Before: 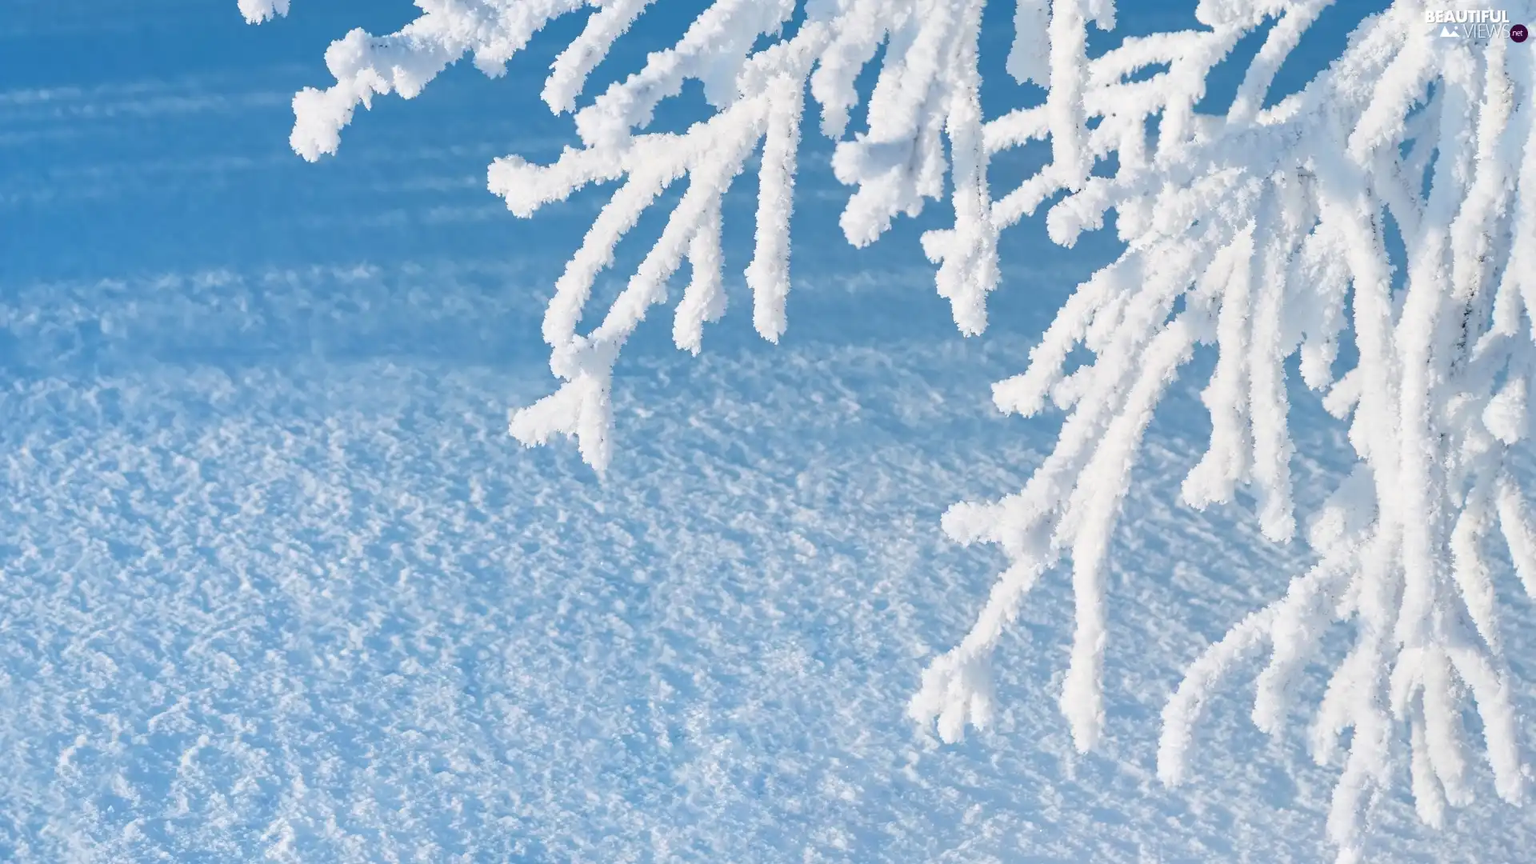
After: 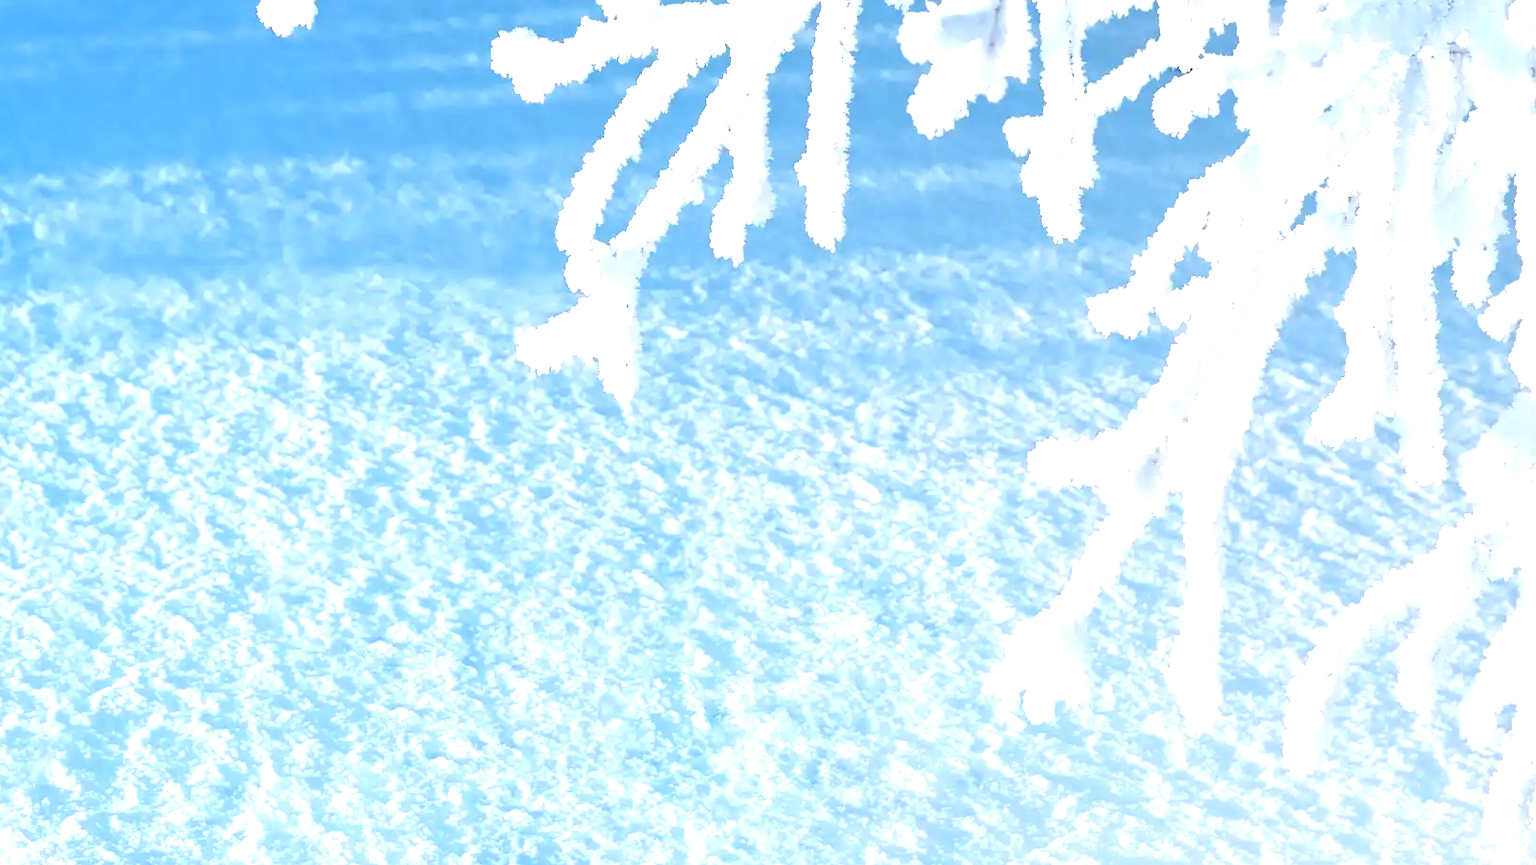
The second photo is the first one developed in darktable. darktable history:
exposure: exposure 1 EV, compensate highlight preservation false
crop and rotate: left 4.72%, top 15.224%, right 10.689%
